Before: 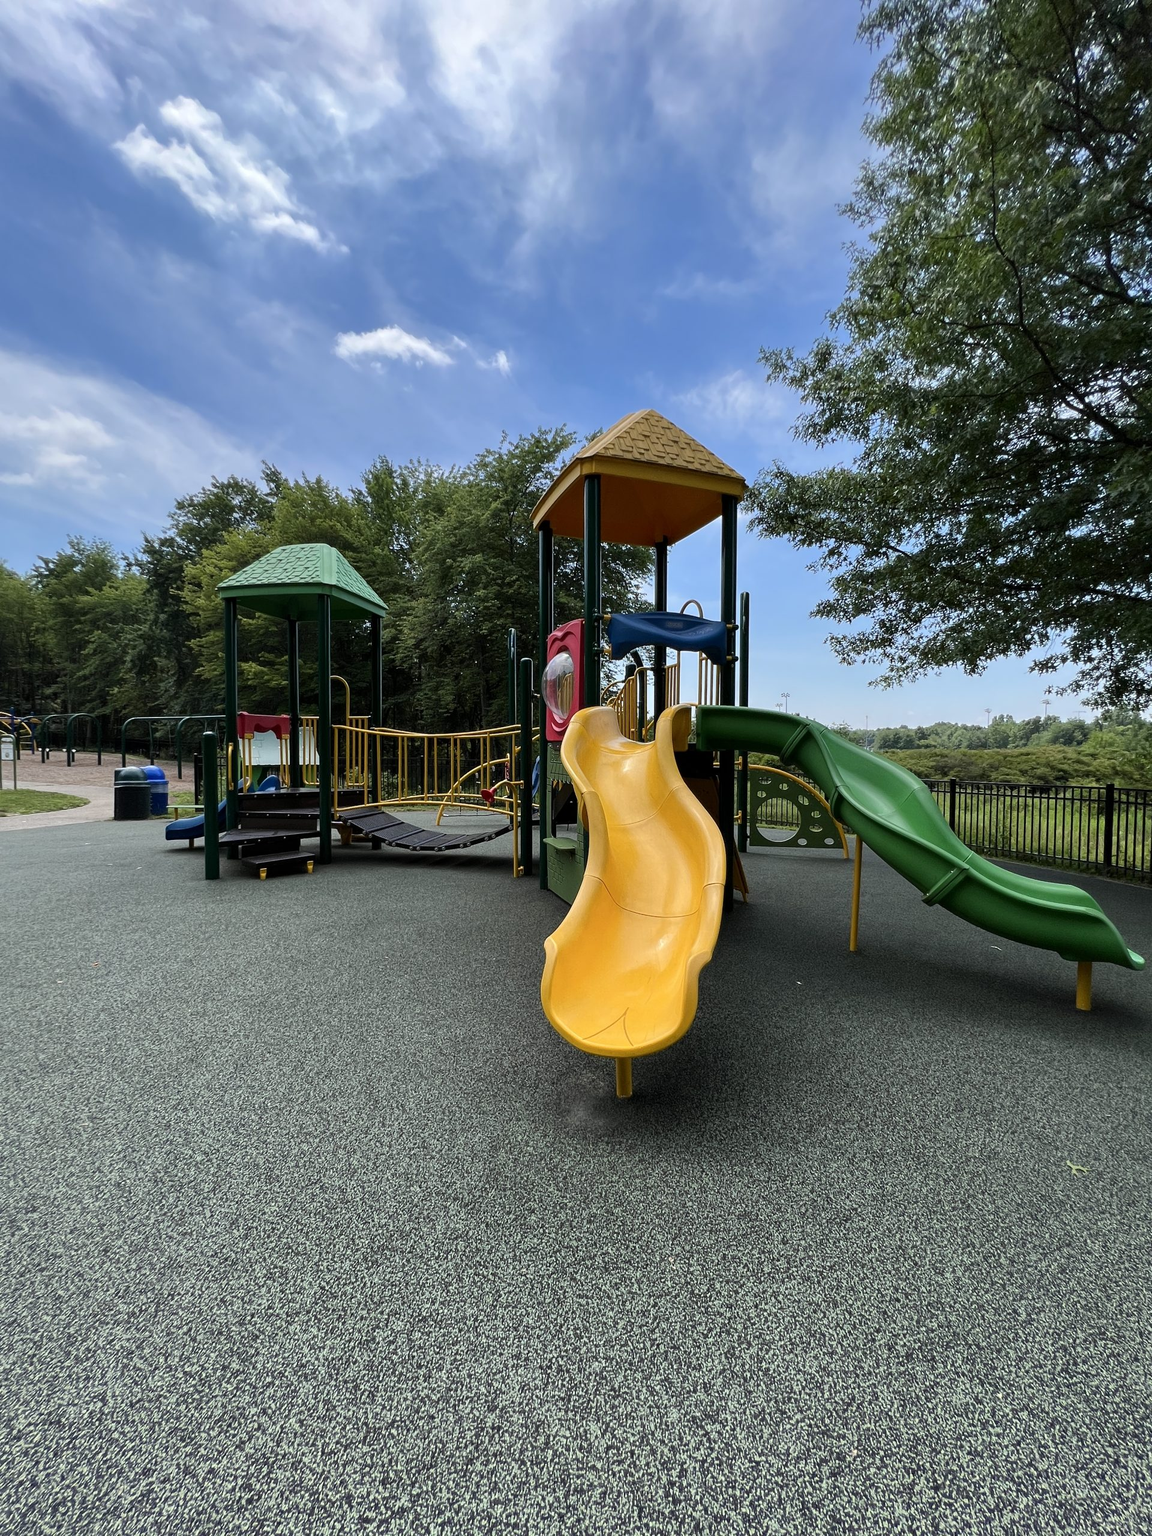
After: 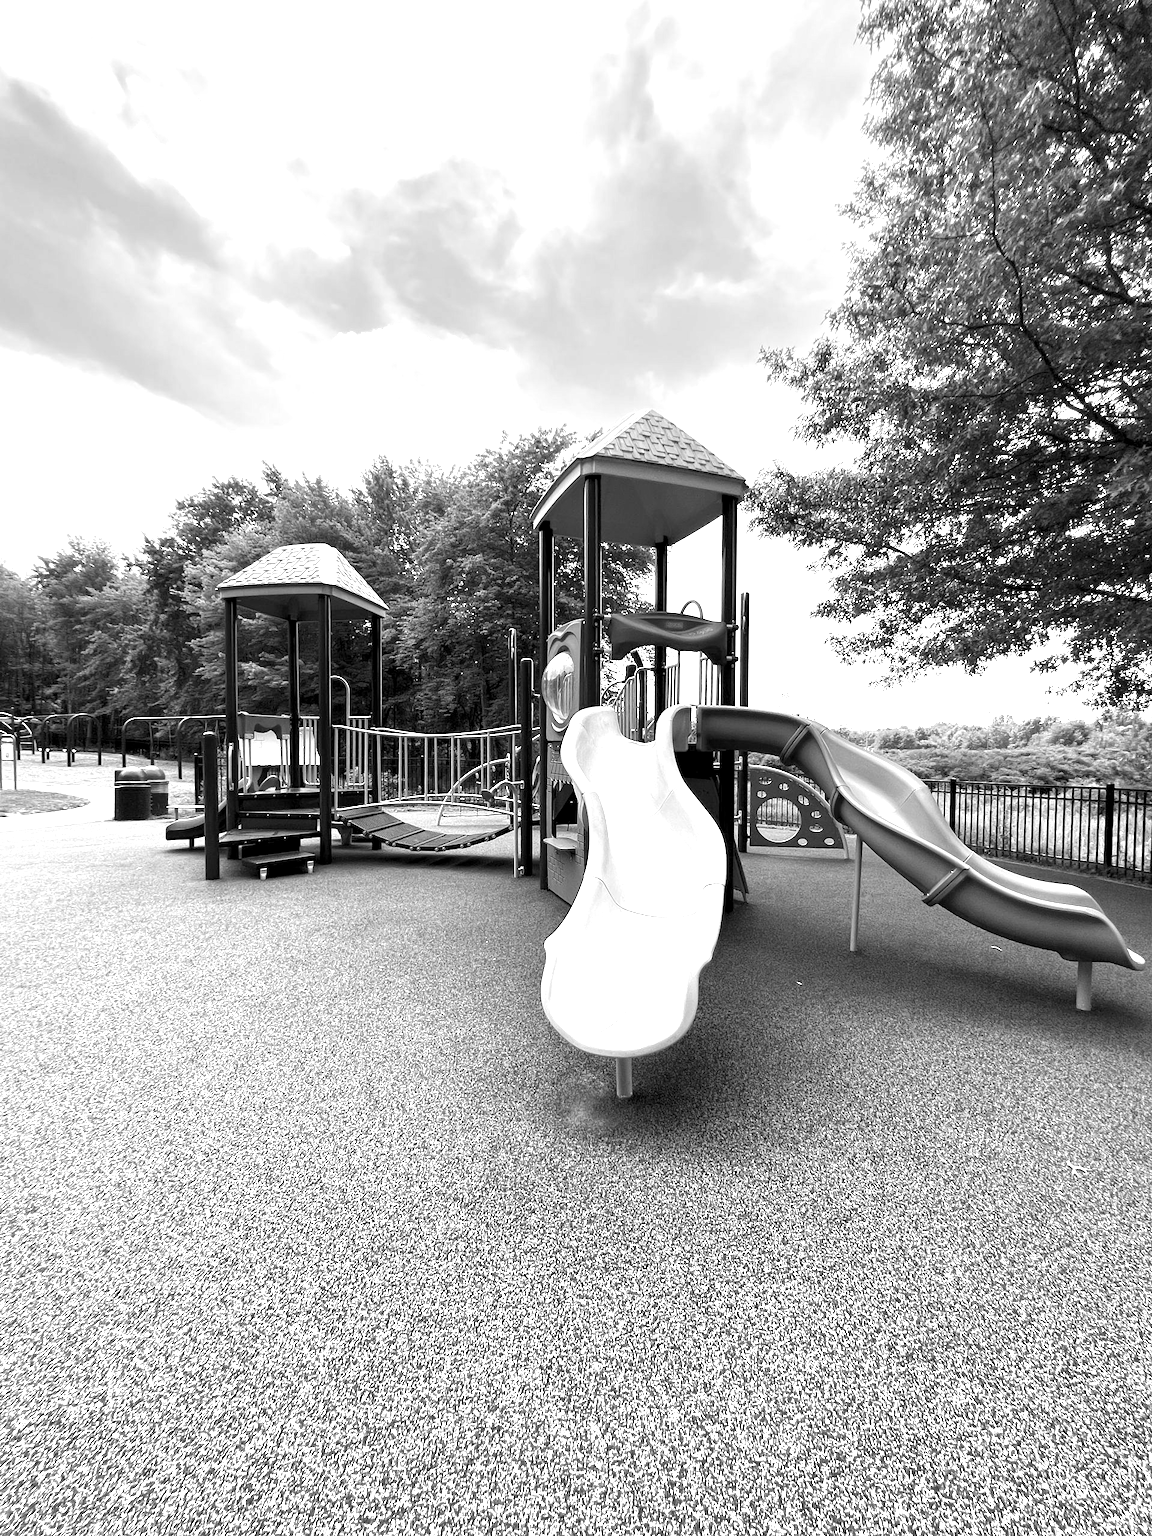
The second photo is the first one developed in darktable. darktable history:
exposure: black level correction 0.001, exposure 1.646 EV, compensate exposure bias true, compensate highlight preservation false
monochrome: on, module defaults
